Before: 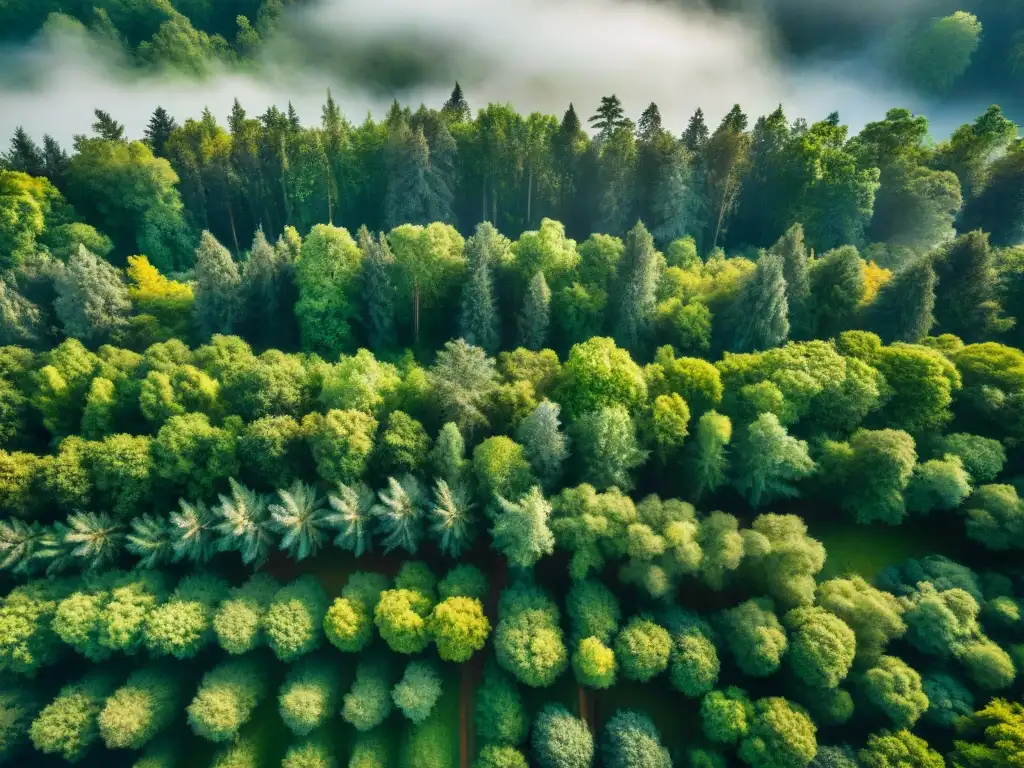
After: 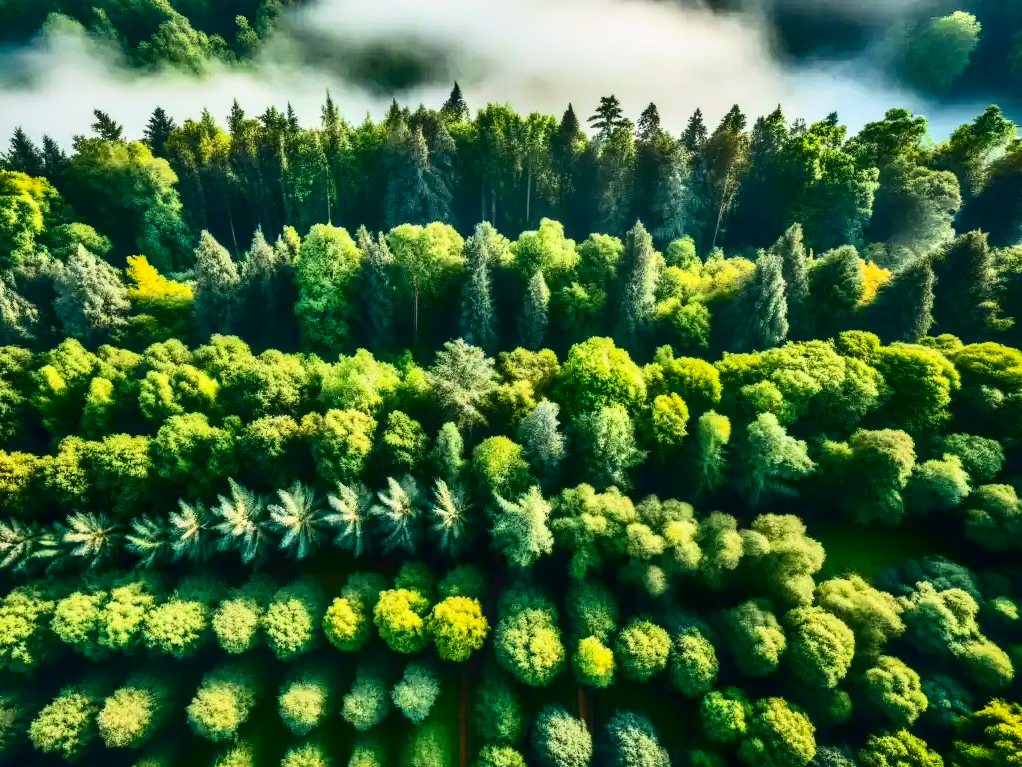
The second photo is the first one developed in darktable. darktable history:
contrast brightness saturation: contrast 0.4, brightness 0.05, saturation 0.25
local contrast: on, module defaults
crop and rotate: left 0.126%
